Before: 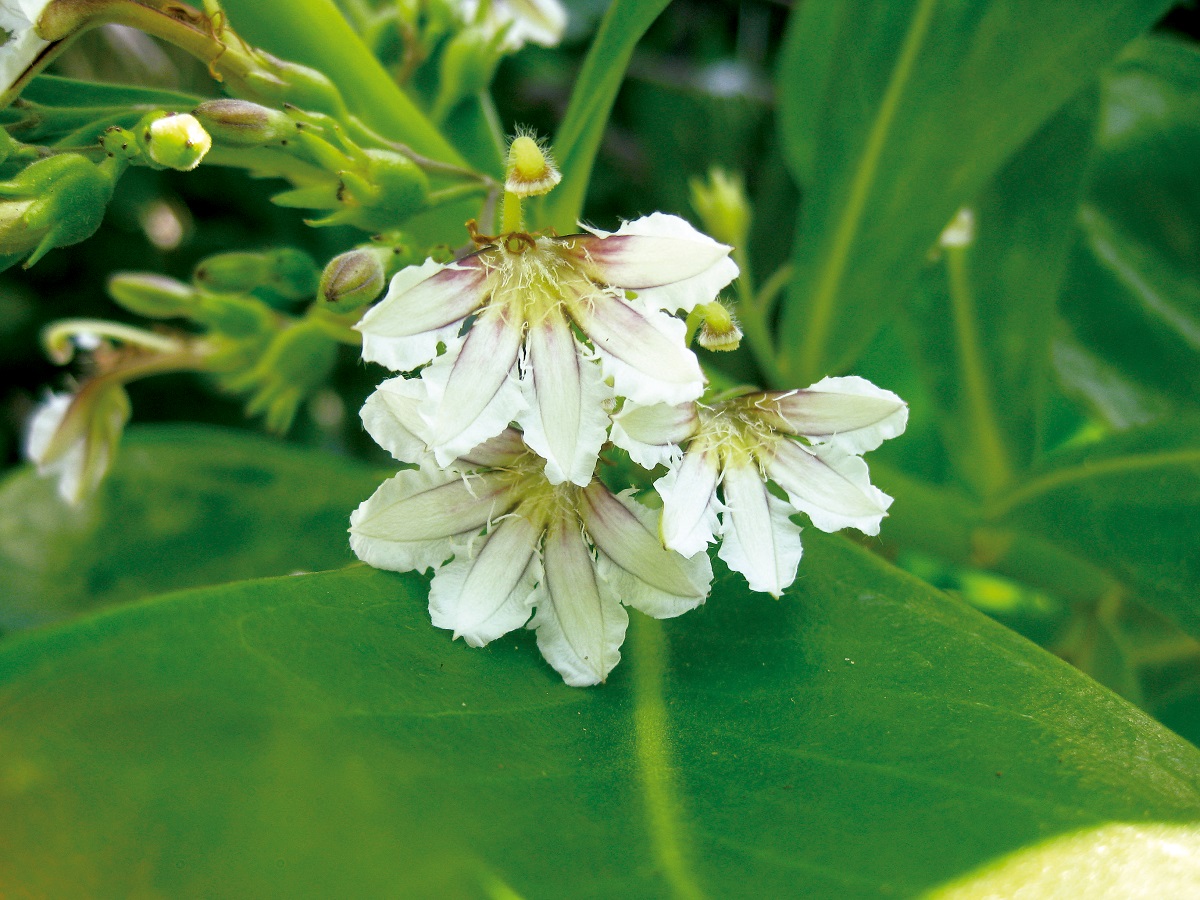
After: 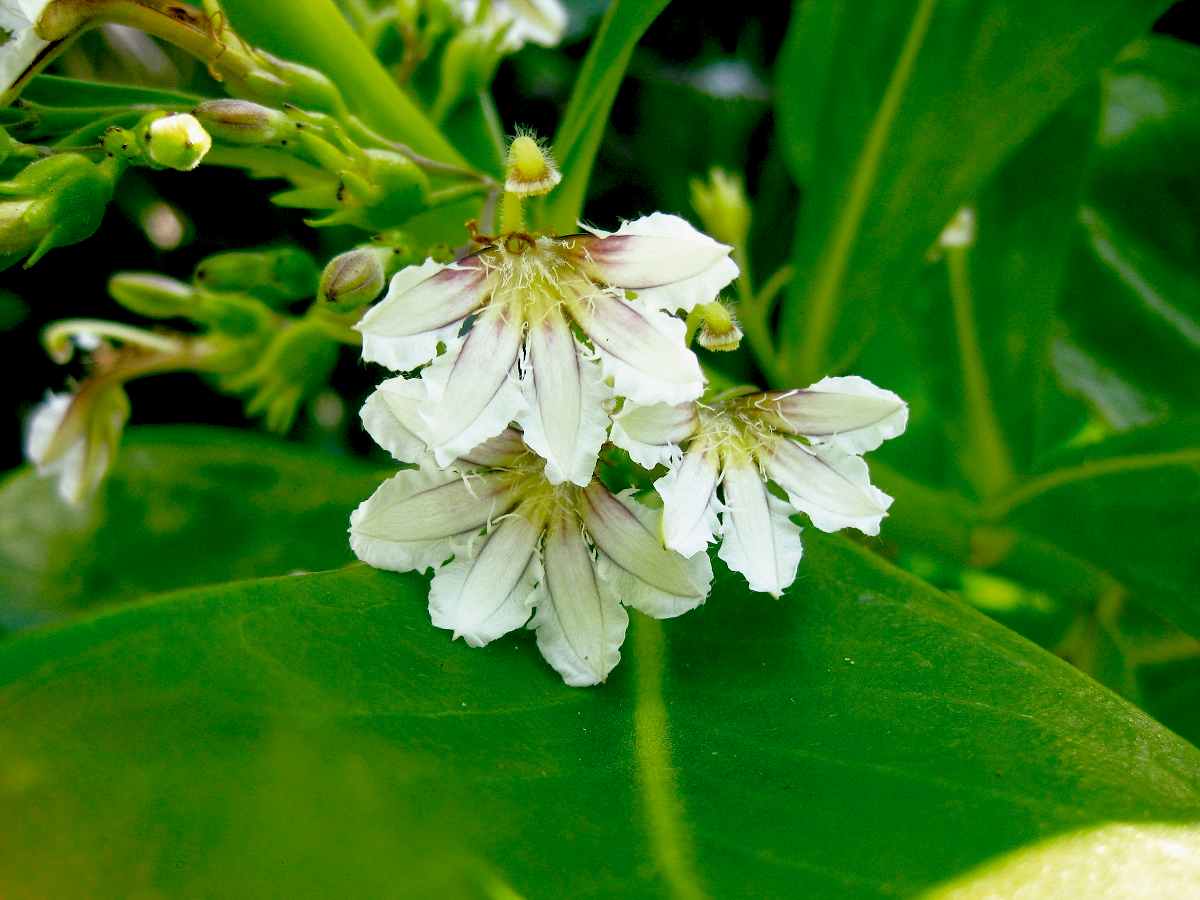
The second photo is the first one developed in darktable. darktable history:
exposure: black level correction 0.028, exposure -0.077 EV, compensate exposure bias true, compensate highlight preservation false
